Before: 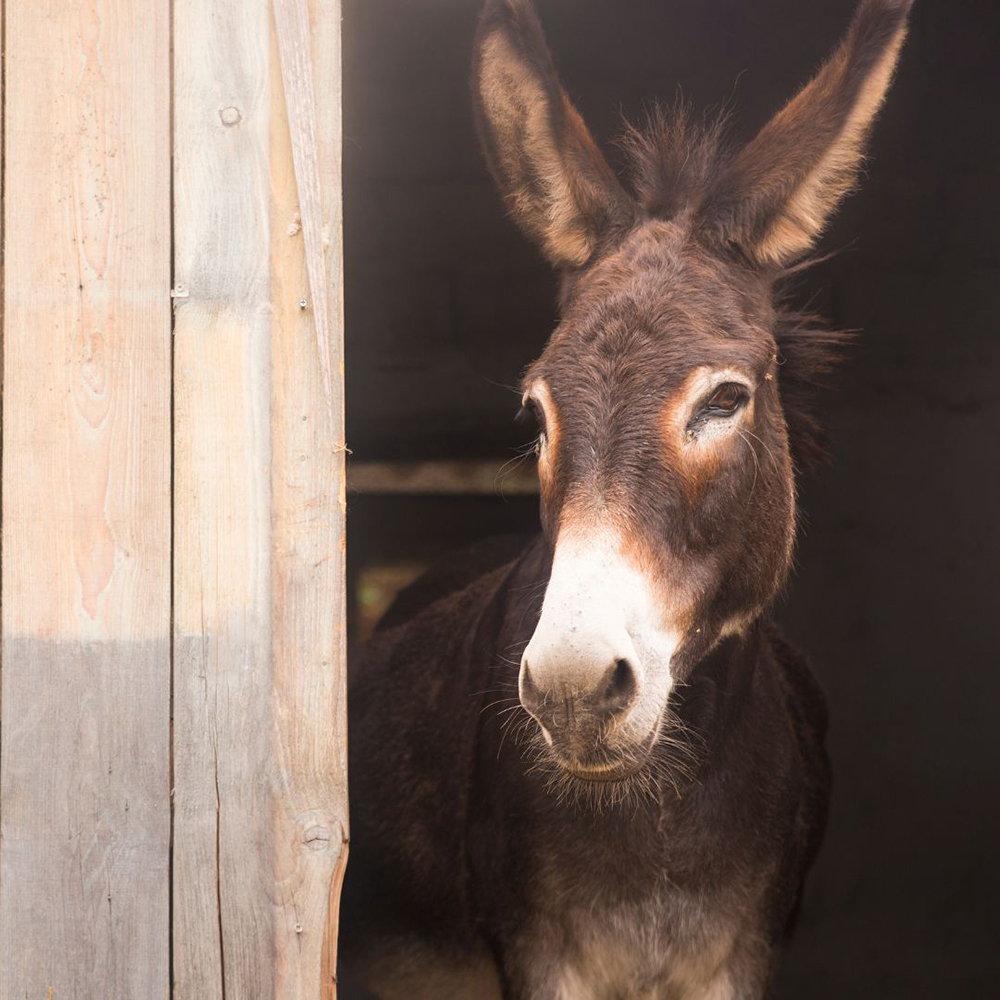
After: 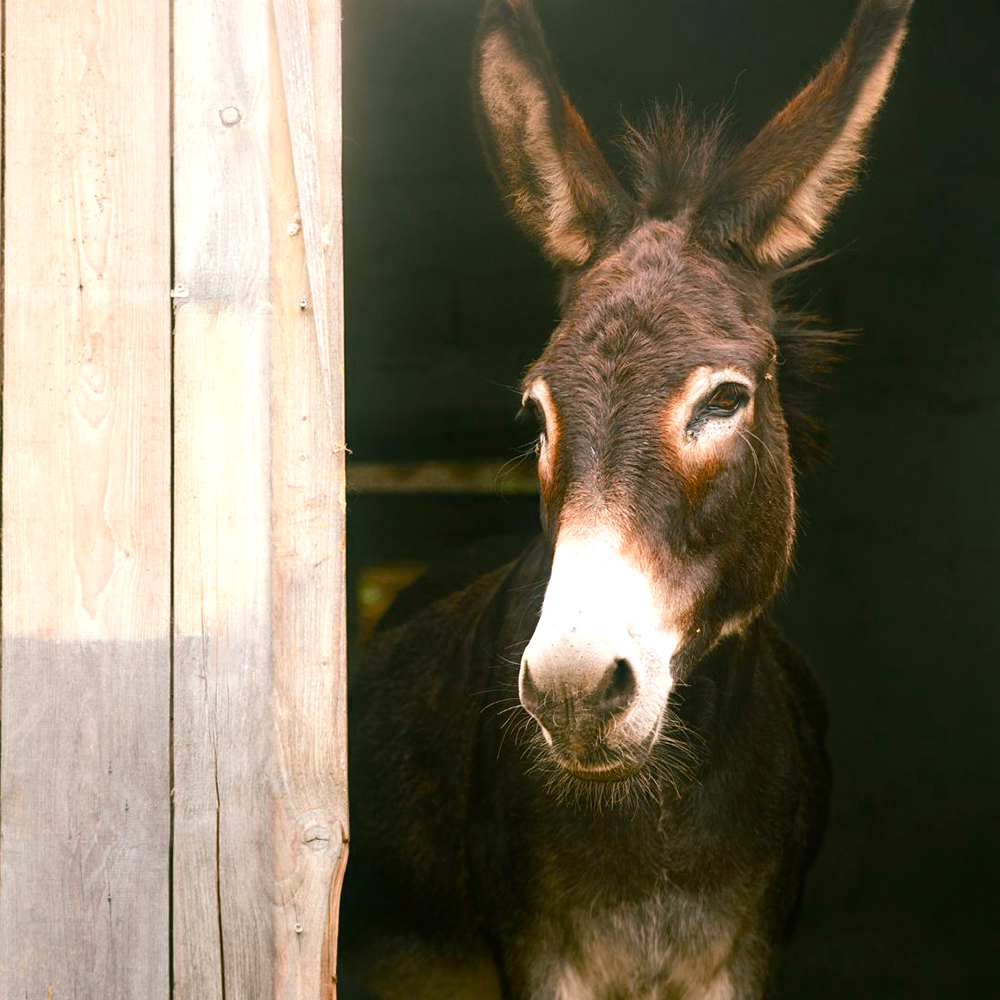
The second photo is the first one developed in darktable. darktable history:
color balance rgb: shadows lift › chroma 11.393%, shadows lift › hue 133.01°, perceptual saturation grading › global saturation 20%, perceptual saturation grading › highlights -25.441%, perceptual saturation grading › shadows 25.167%, global vibrance 9.427%, contrast 14.785%, saturation formula JzAzBz (2021)
